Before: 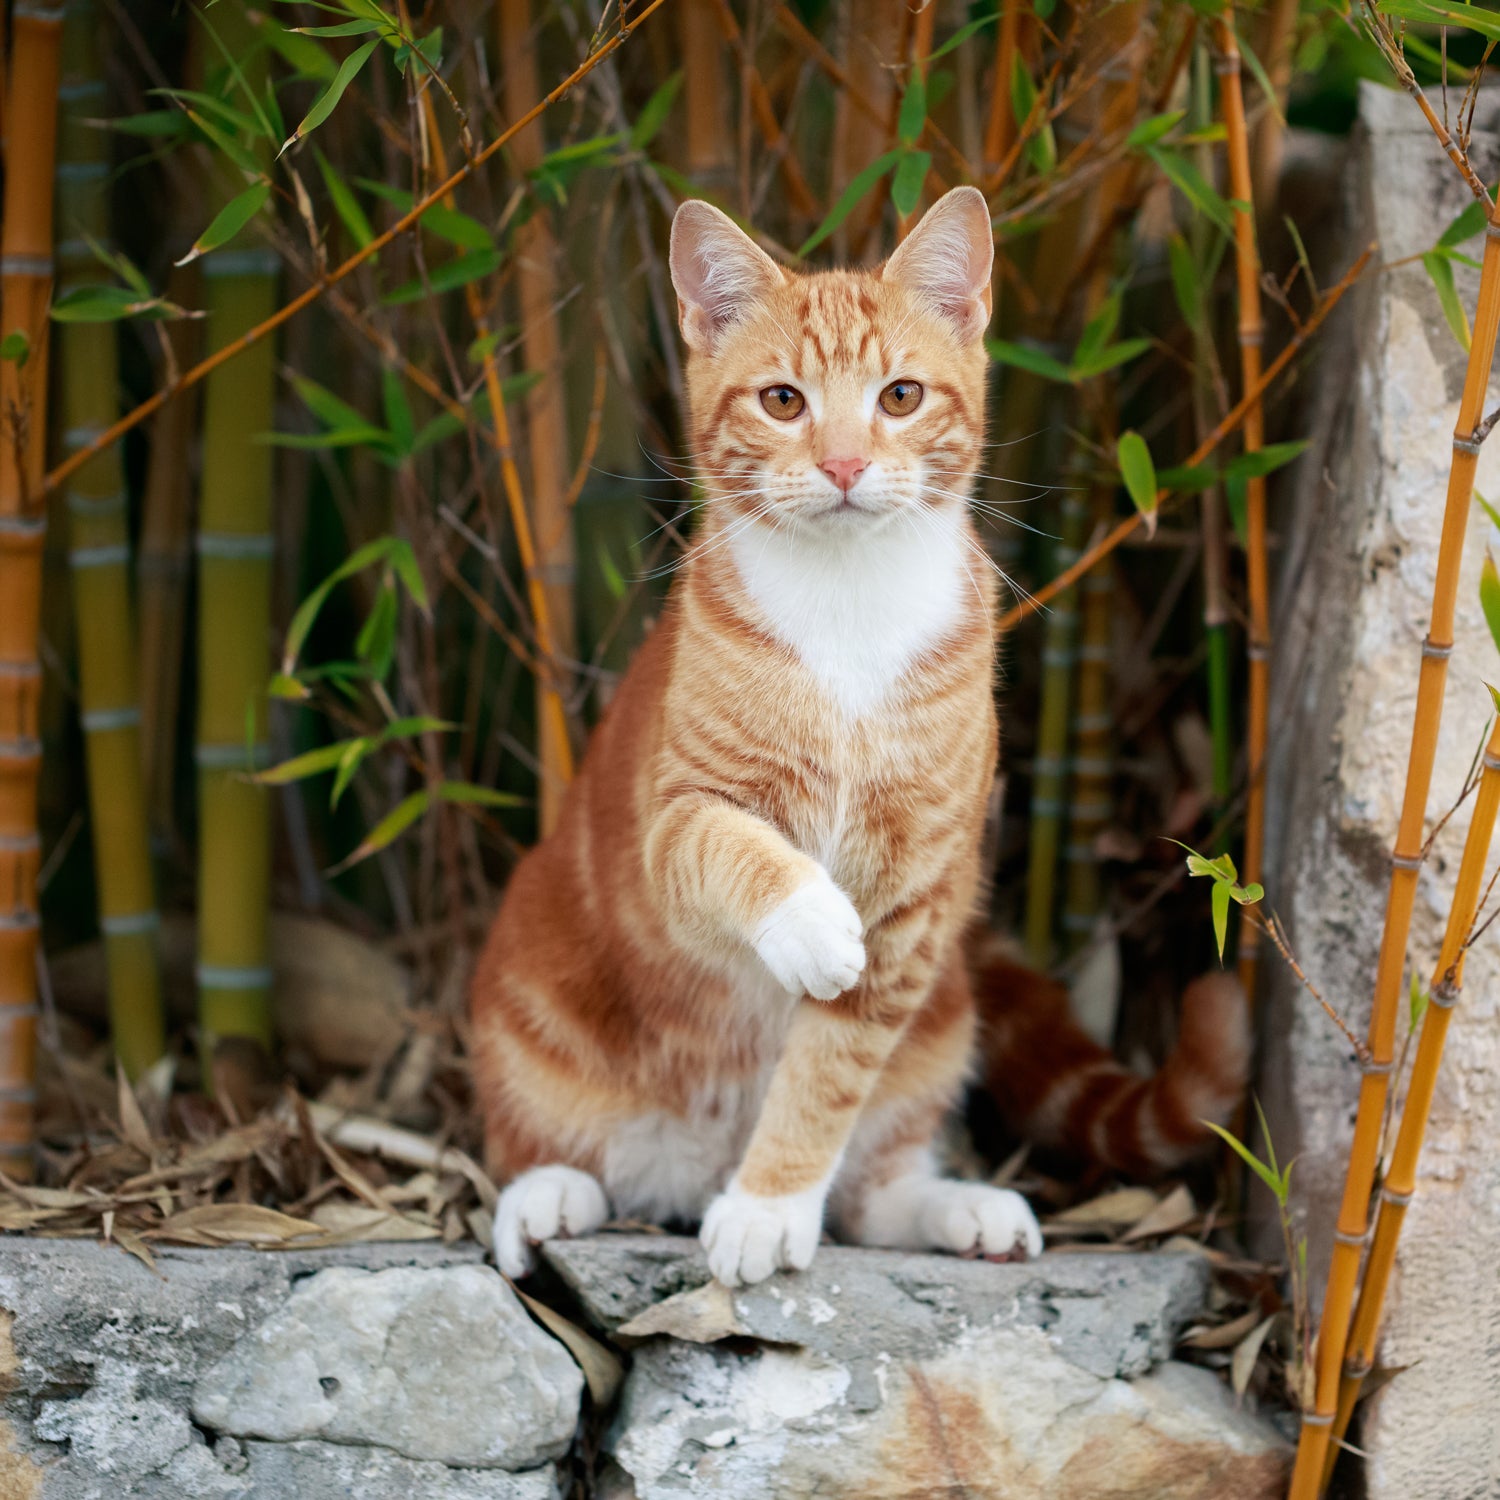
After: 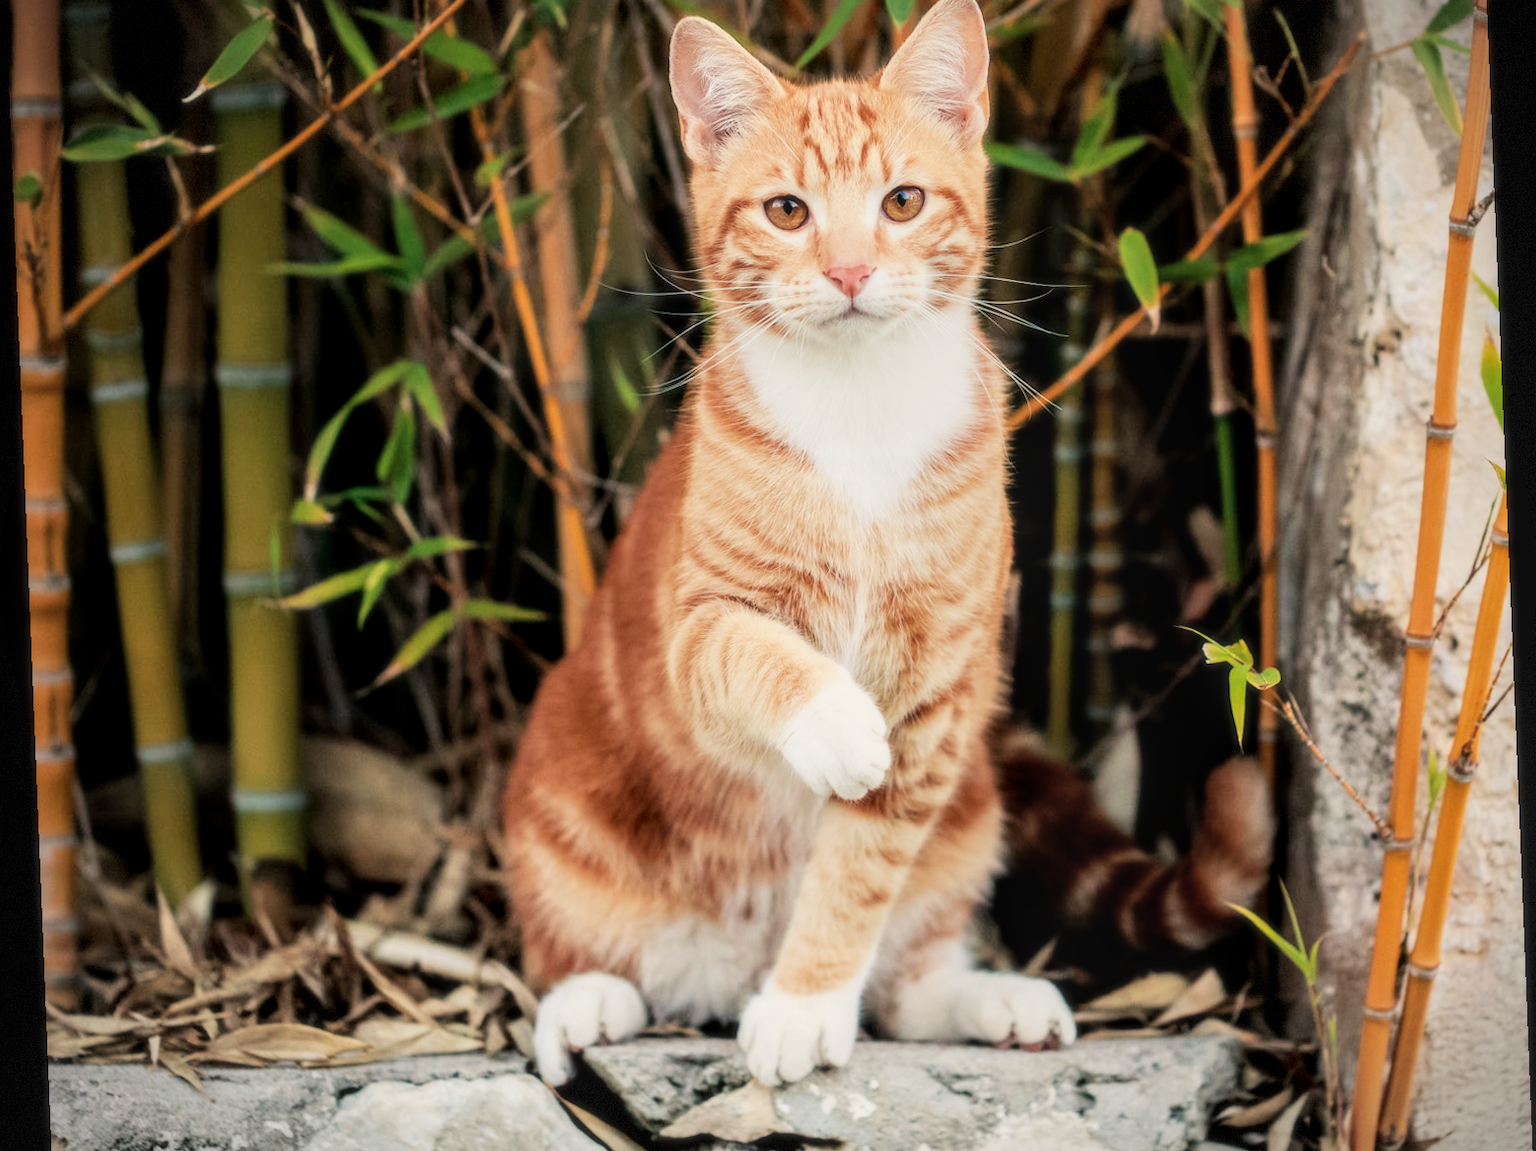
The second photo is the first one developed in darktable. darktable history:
rotate and perspective: rotation -2.29°, automatic cropping off
exposure: black level correction 0, exposure 0.6 EV, compensate highlight preservation false
white balance: red 1.045, blue 0.932
soften: size 10%, saturation 50%, brightness 0.2 EV, mix 10%
crop: top 13.819%, bottom 11.169%
filmic rgb: black relative exposure -5 EV, hardness 2.88, contrast 1.3
vignetting: fall-off start 100%, brightness -0.406, saturation -0.3, width/height ratio 1.324, dithering 8-bit output, unbound false
local contrast: on, module defaults
